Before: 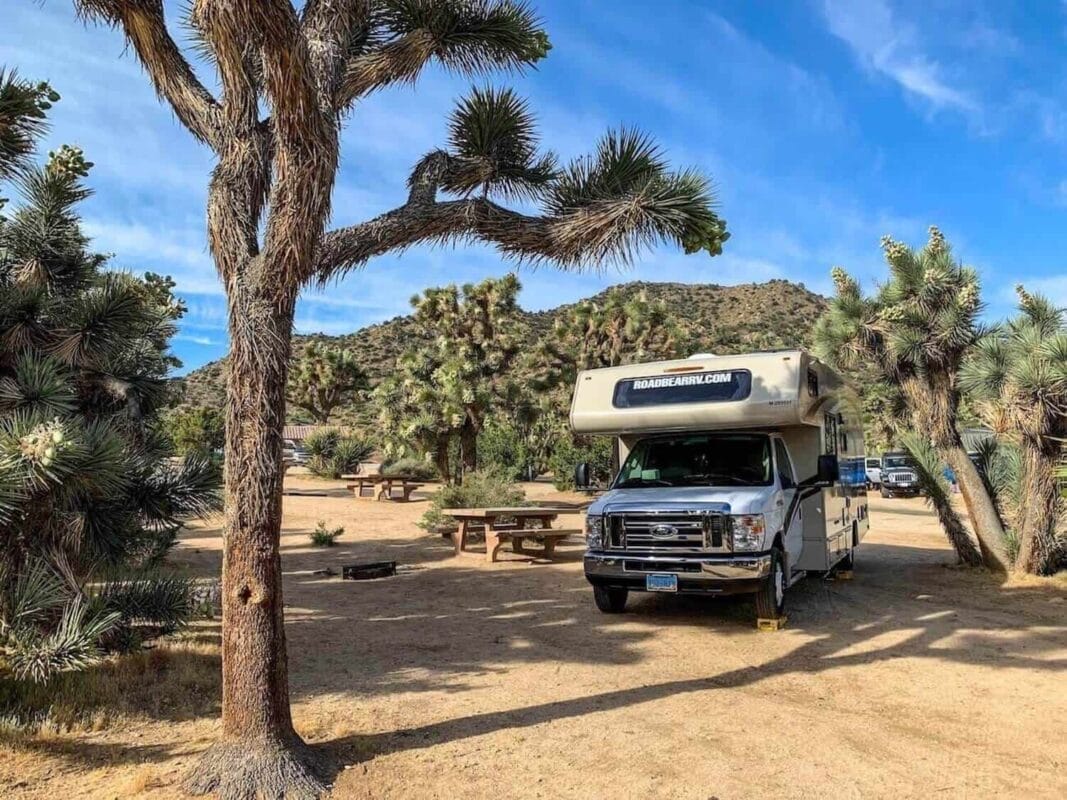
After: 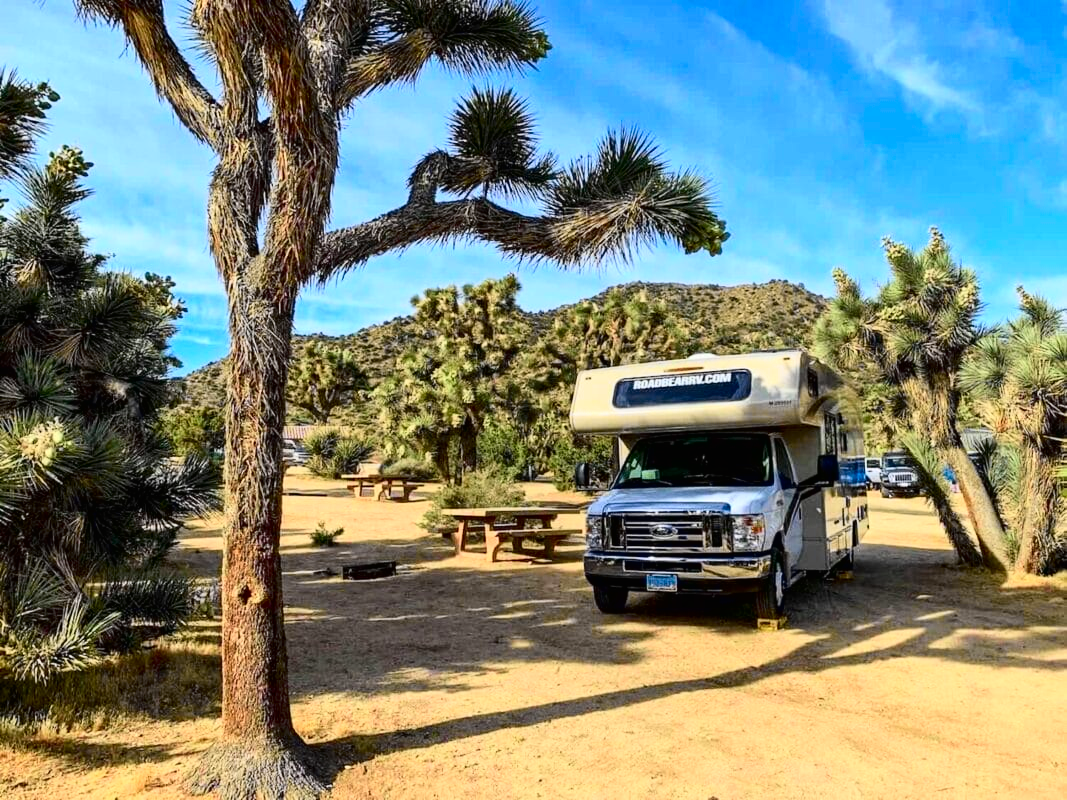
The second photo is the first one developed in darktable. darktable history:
tone curve: curves: ch0 [(0, 0.006) (0.046, 0.011) (0.13, 0.062) (0.338, 0.327) (0.494, 0.55) (0.728, 0.835) (1, 1)]; ch1 [(0, 0) (0.346, 0.324) (0.45, 0.431) (0.5, 0.5) (0.522, 0.517) (0.55, 0.57) (1, 1)]; ch2 [(0, 0) (0.453, 0.418) (0.5, 0.5) (0.526, 0.524) (0.554, 0.598) (0.622, 0.679) (0.707, 0.761) (1, 1)], color space Lab, independent channels, preserve colors none
